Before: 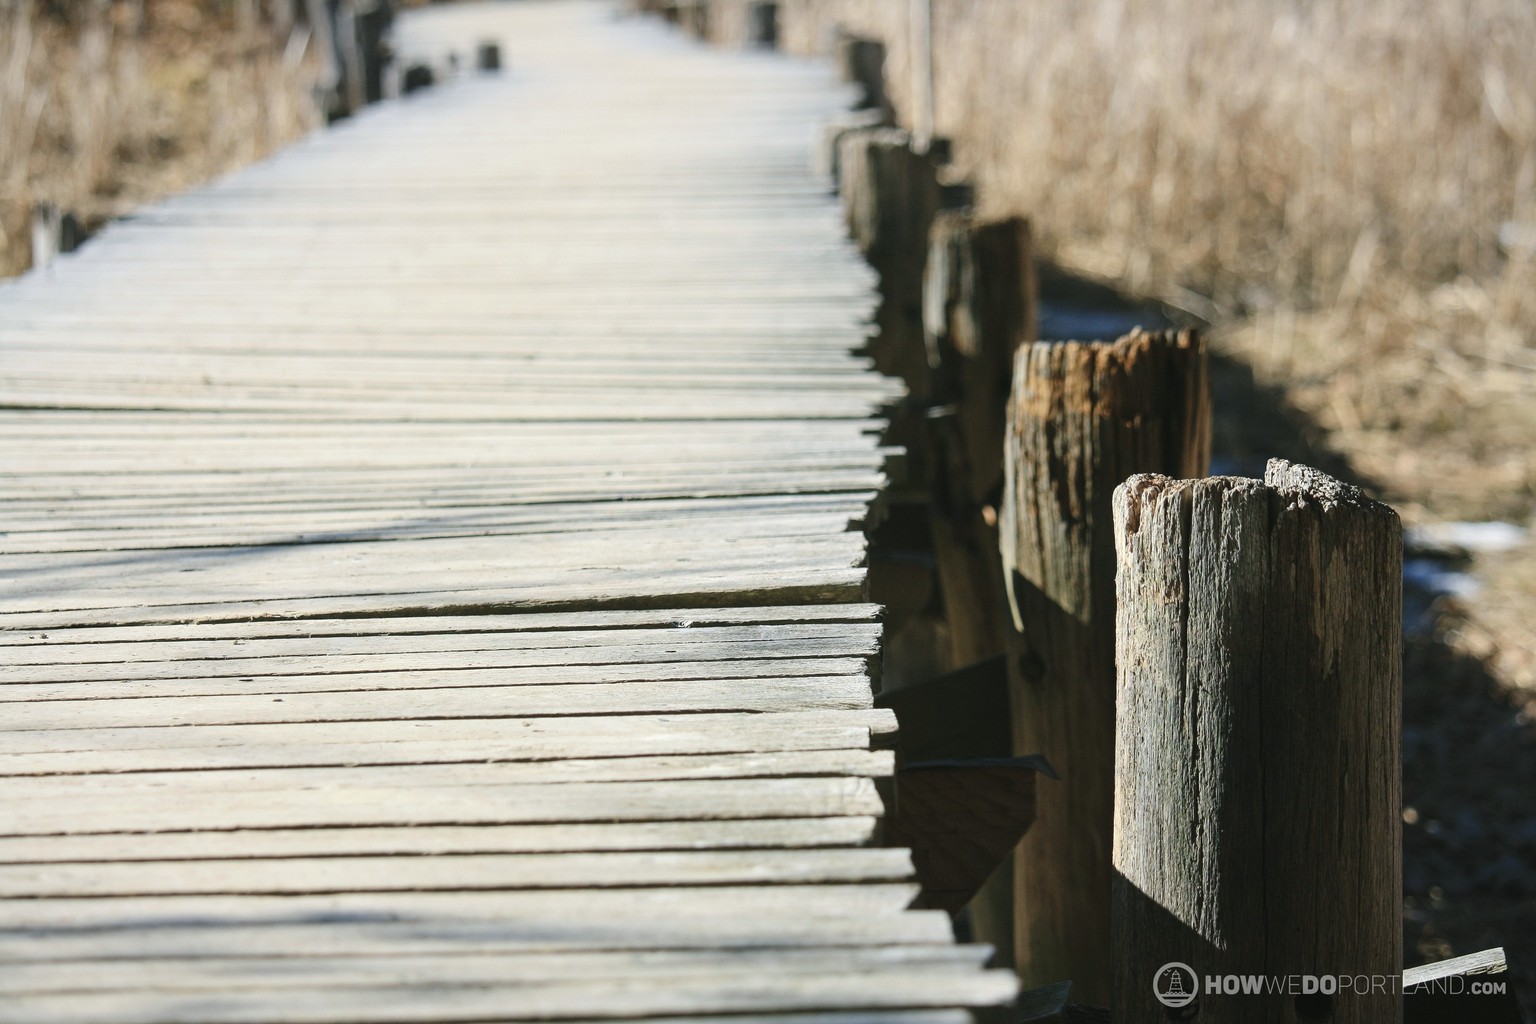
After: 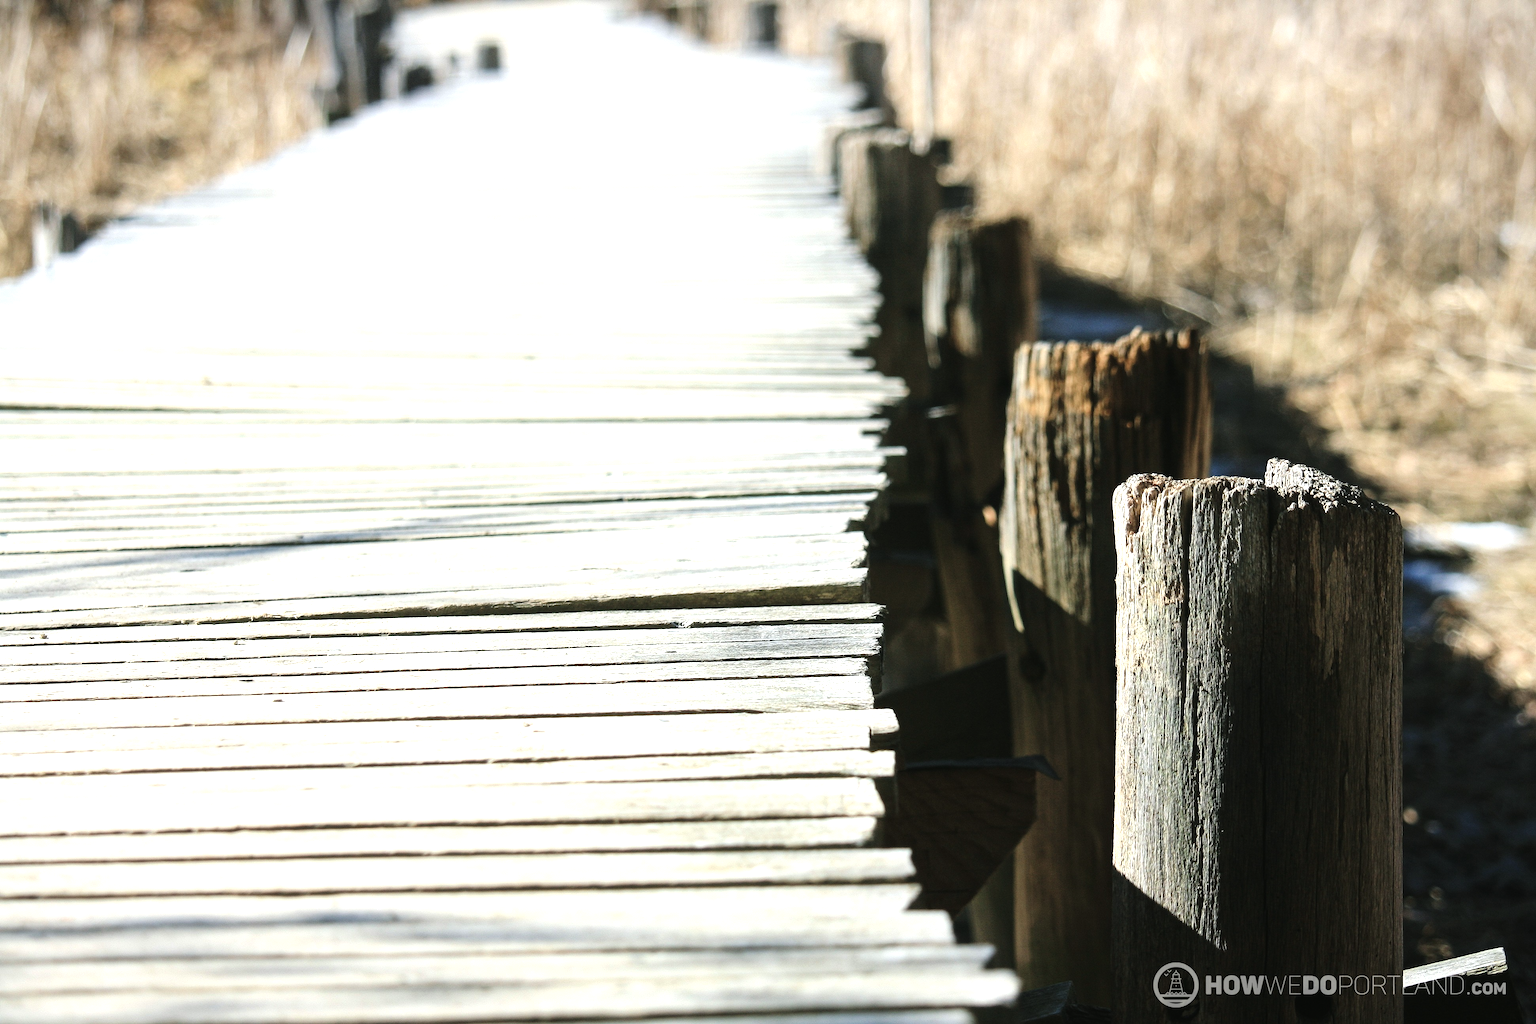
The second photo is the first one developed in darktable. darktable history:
tone equalizer: -8 EV -0.742 EV, -7 EV -0.725 EV, -6 EV -0.59 EV, -5 EV -0.373 EV, -3 EV 0.374 EV, -2 EV 0.6 EV, -1 EV 0.696 EV, +0 EV 0.72 EV, mask exposure compensation -0.512 EV
